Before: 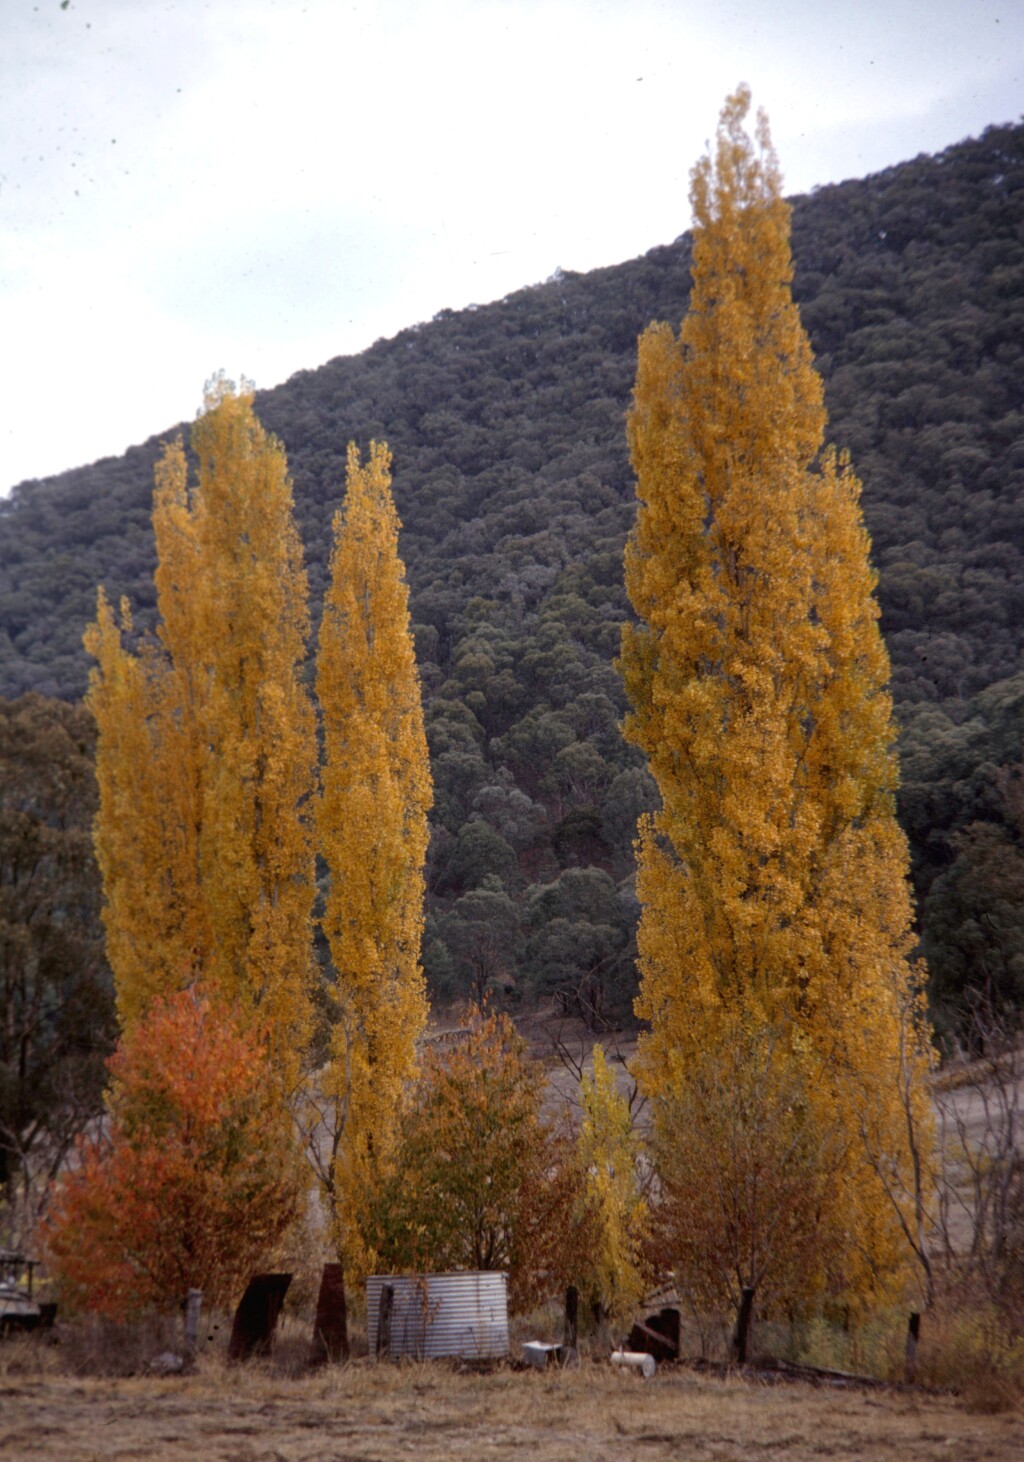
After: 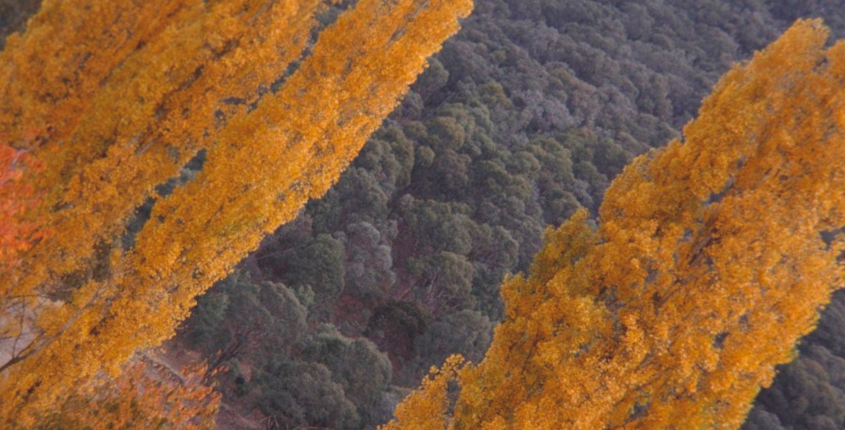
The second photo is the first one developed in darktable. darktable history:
exposure: black level correction -0.009, exposure 0.072 EV, compensate exposure bias true, compensate highlight preservation false
crop and rotate: angle -45.86°, top 16.197%, right 0.971%, bottom 11.761%
contrast brightness saturation: contrast -0.099, brightness 0.054, saturation 0.08
